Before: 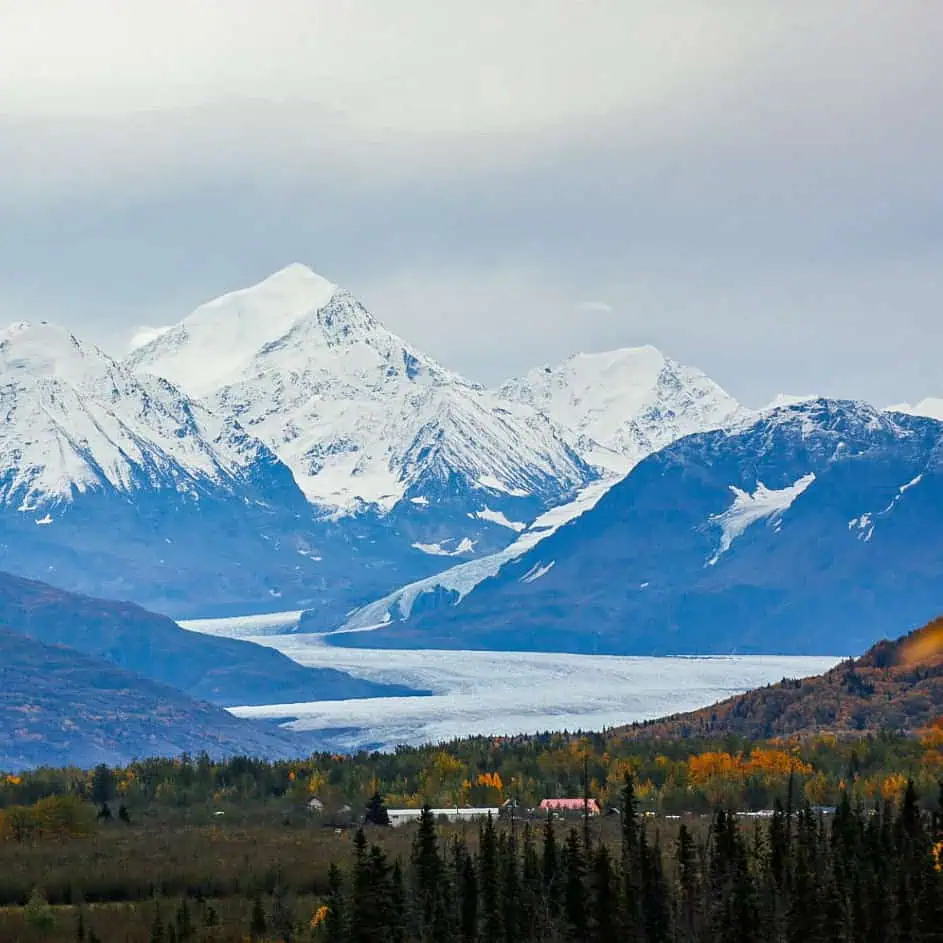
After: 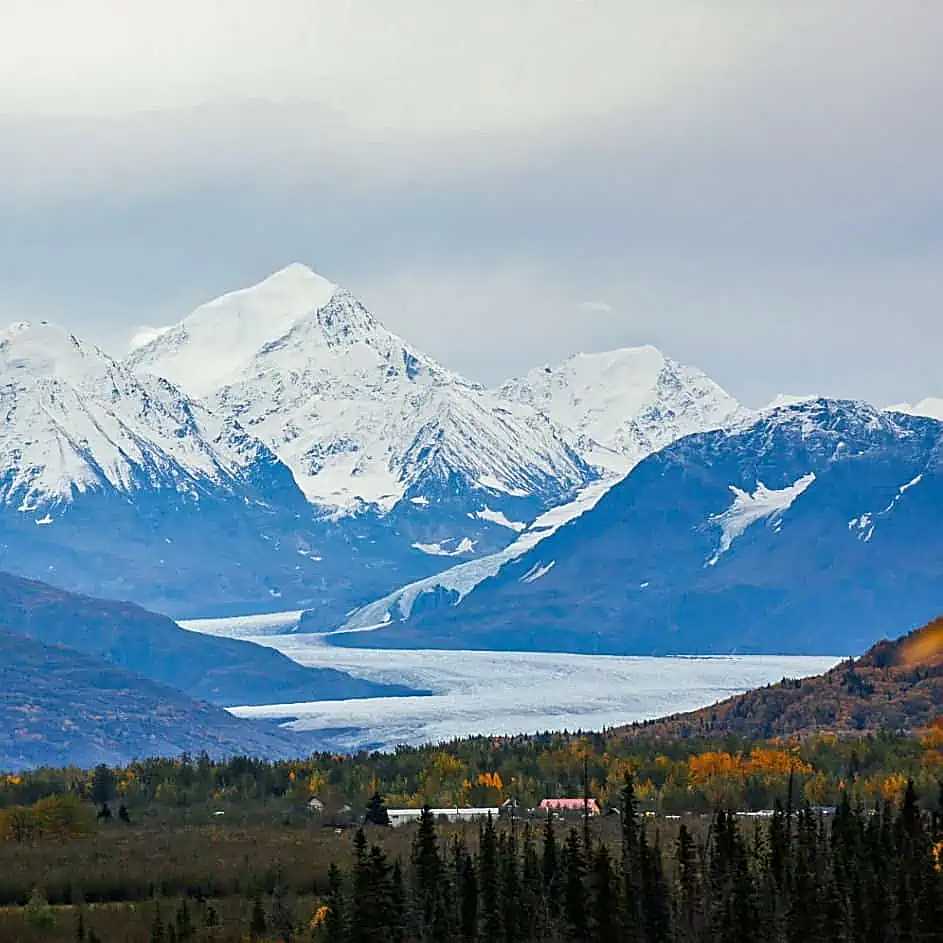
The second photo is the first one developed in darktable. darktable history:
sharpen: radius 1.926
base curve: curves: ch0 [(0, 0) (0.989, 0.992)], preserve colors none
